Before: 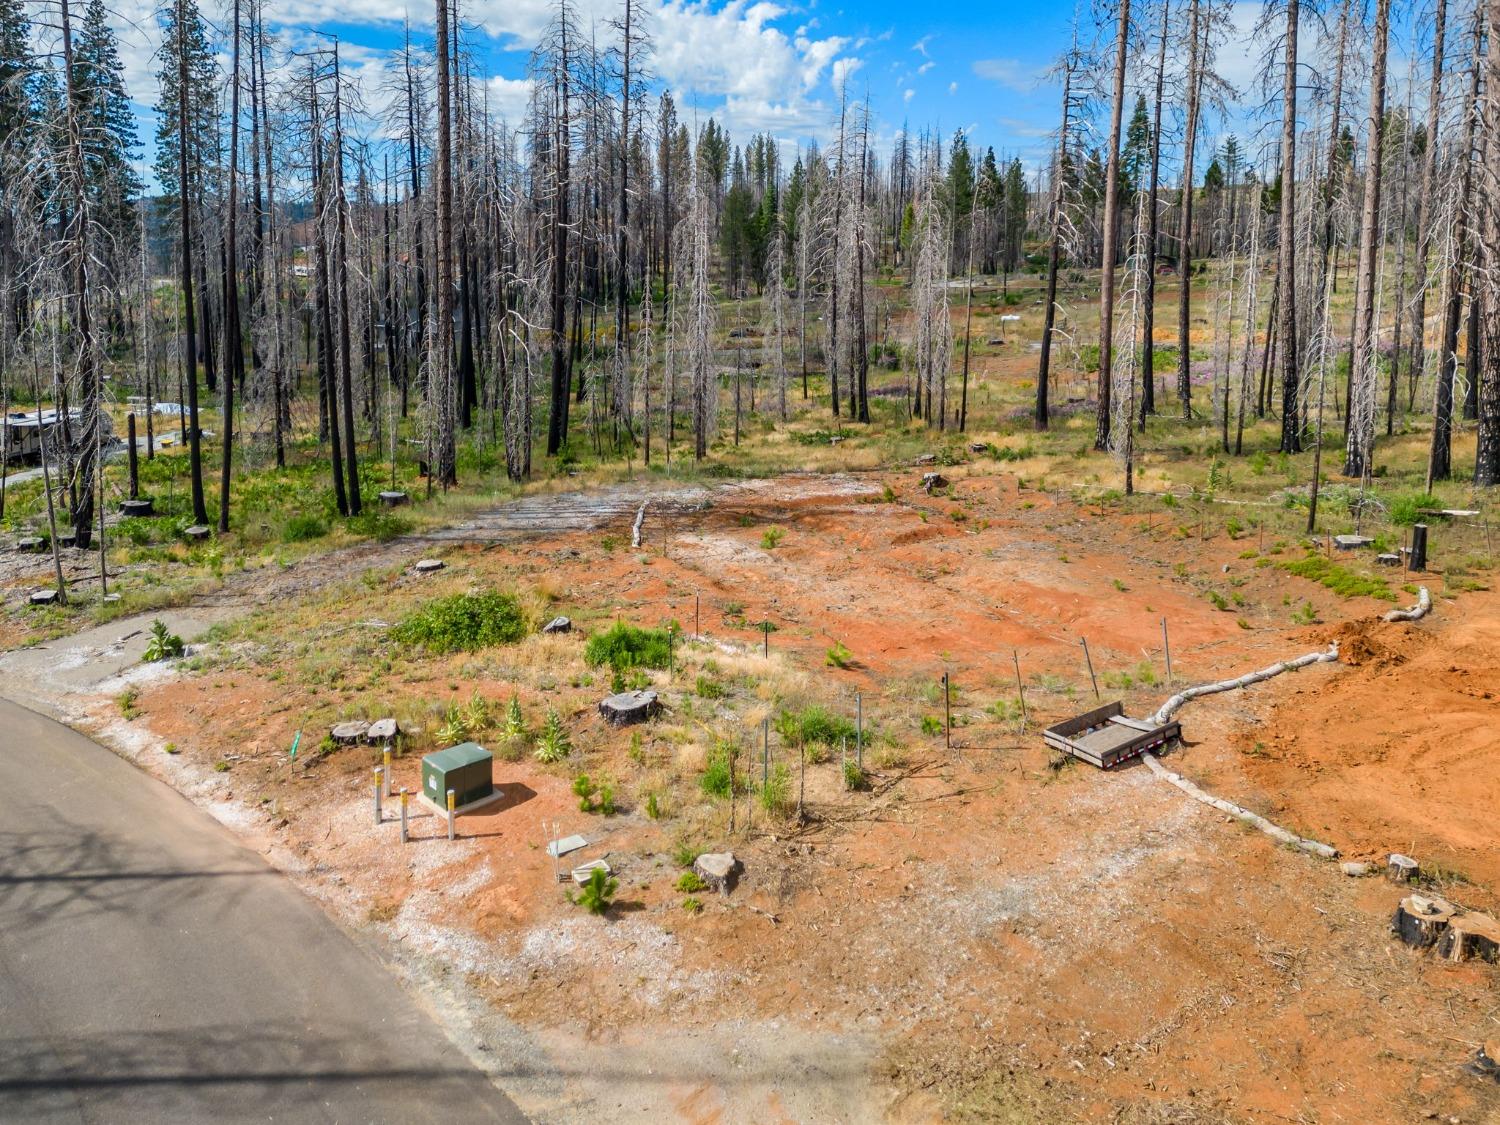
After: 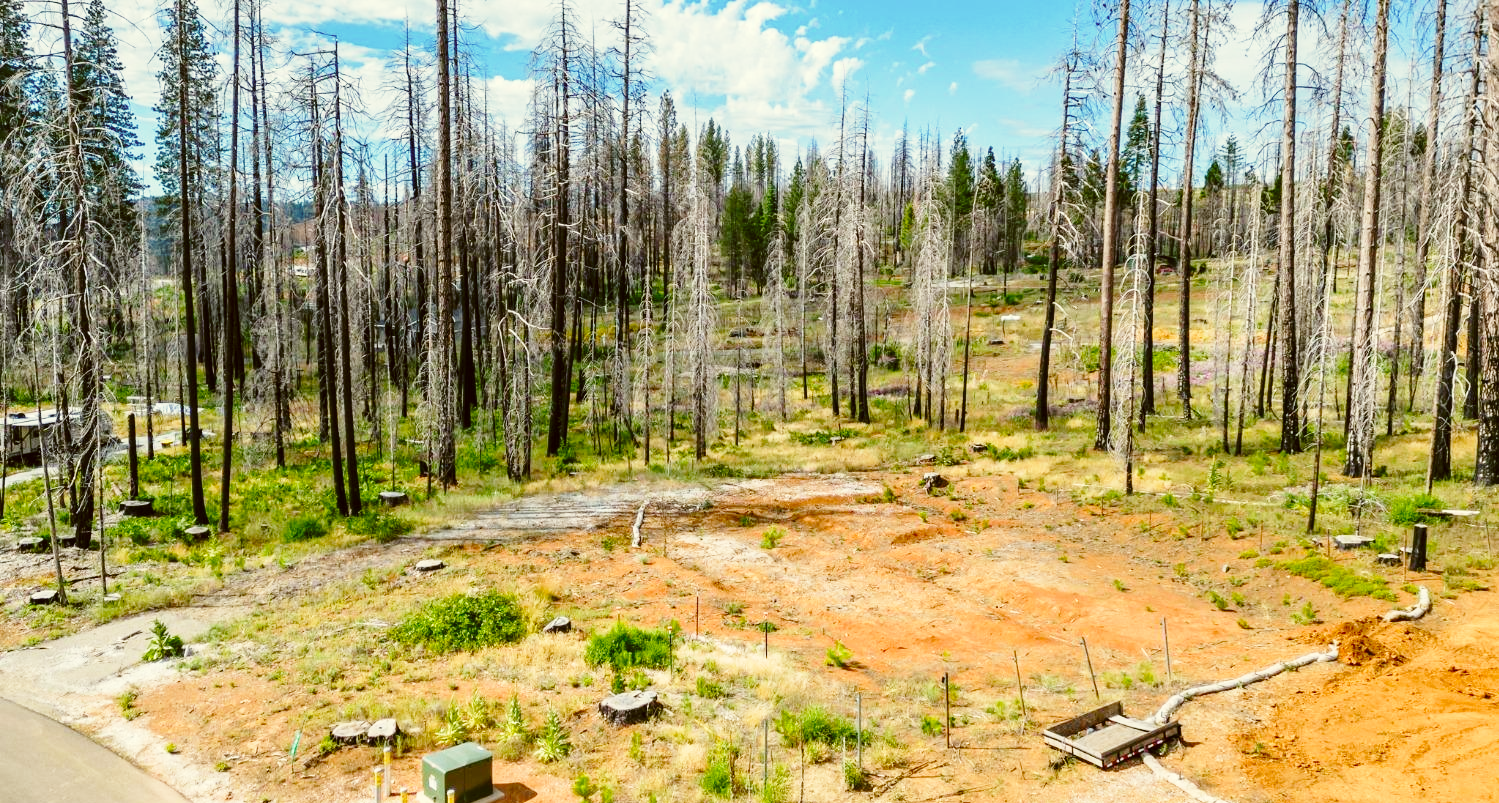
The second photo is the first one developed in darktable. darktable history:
base curve: curves: ch0 [(0, 0) (0.028, 0.03) (0.121, 0.232) (0.46, 0.748) (0.859, 0.968) (1, 1)], preserve colors none
crop: bottom 28.576%
color correction: highlights a* -1.43, highlights b* 10.12, shadows a* 0.395, shadows b* 19.35
white balance: red 0.974, blue 1.044
